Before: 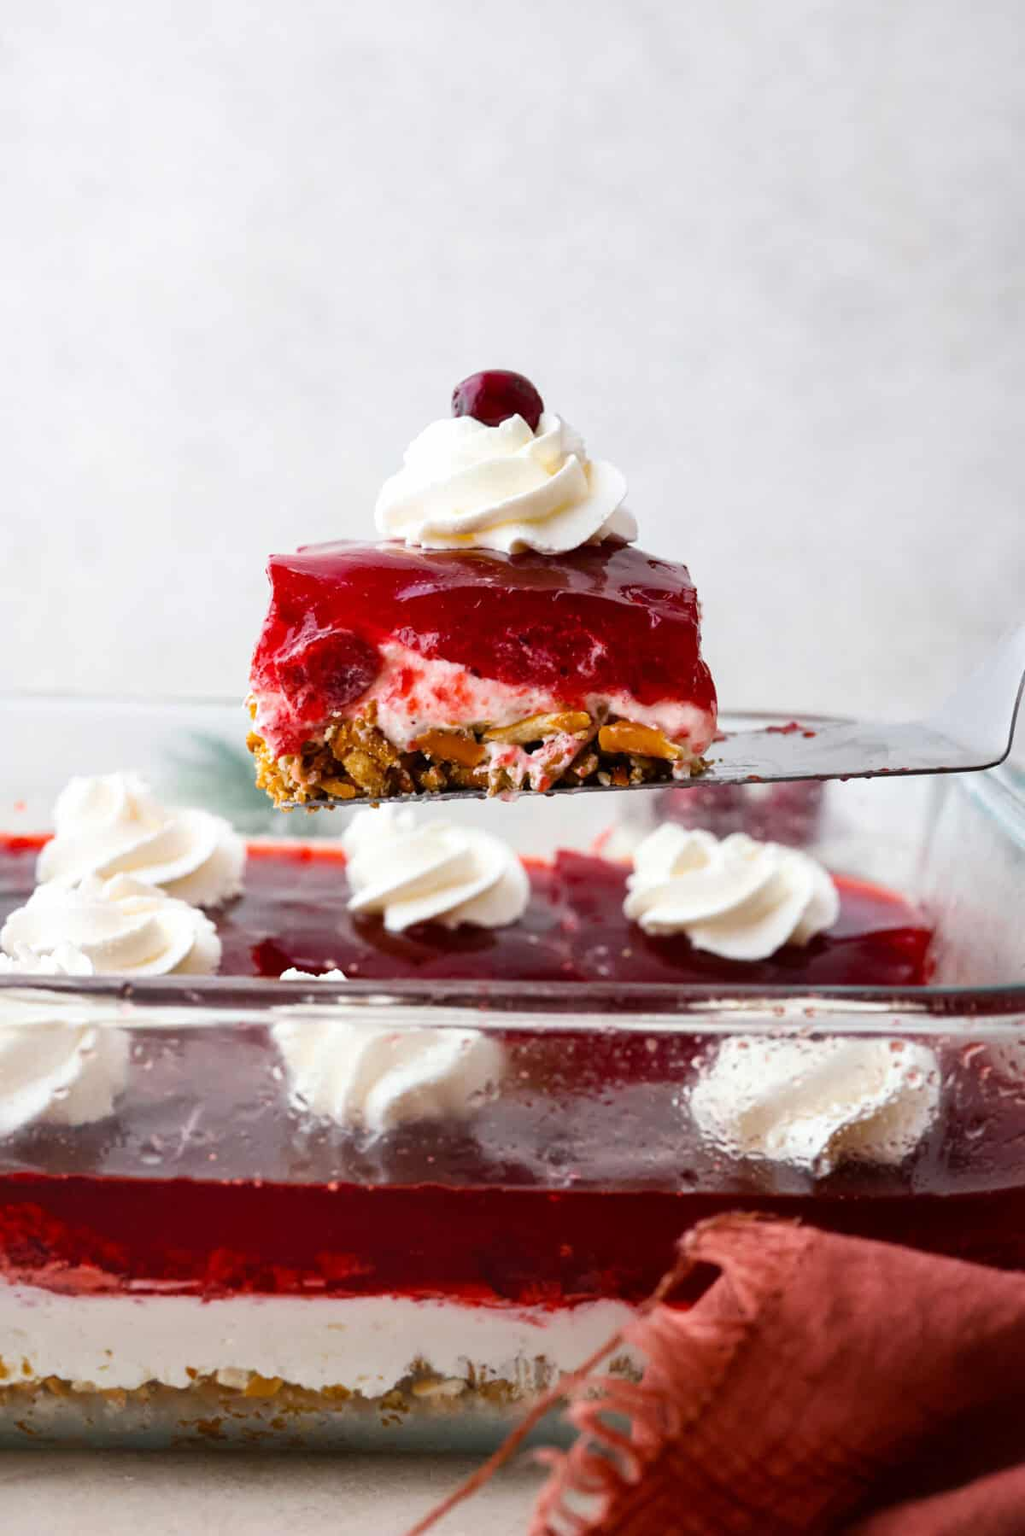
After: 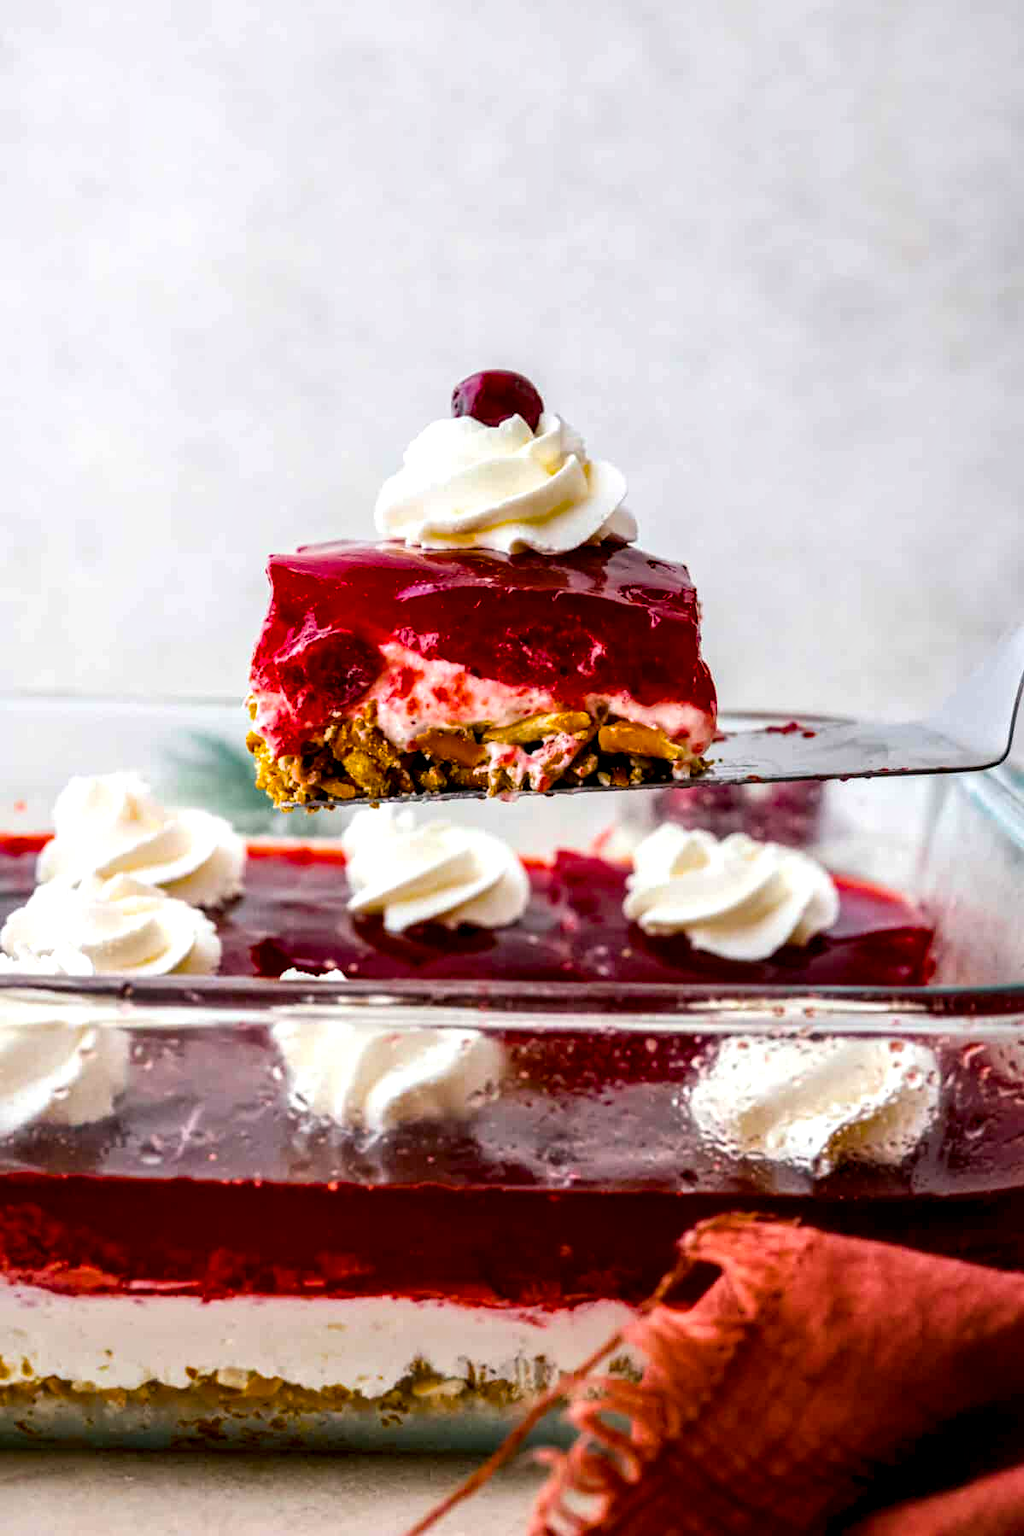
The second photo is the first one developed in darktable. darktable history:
local contrast: detail 160%
color balance rgb: shadows lift › luminance -7.32%, shadows lift › chroma 2.107%, shadows lift › hue 167.94°, linear chroma grading › global chroma 15.211%, perceptual saturation grading › global saturation 30.735%, global vibrance 20%
